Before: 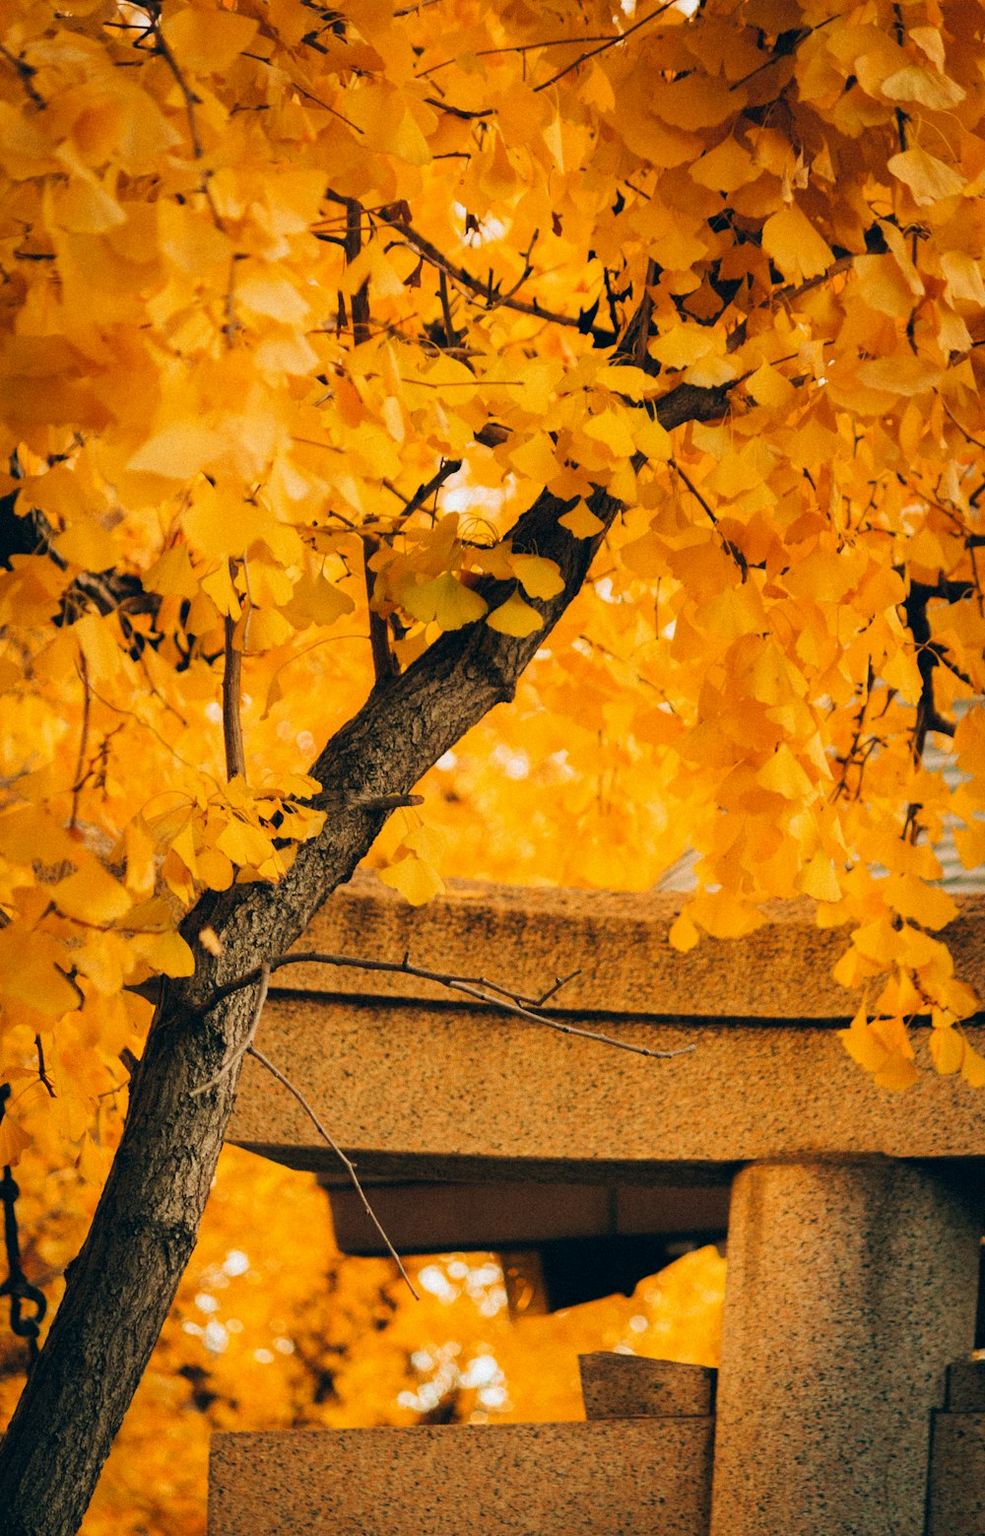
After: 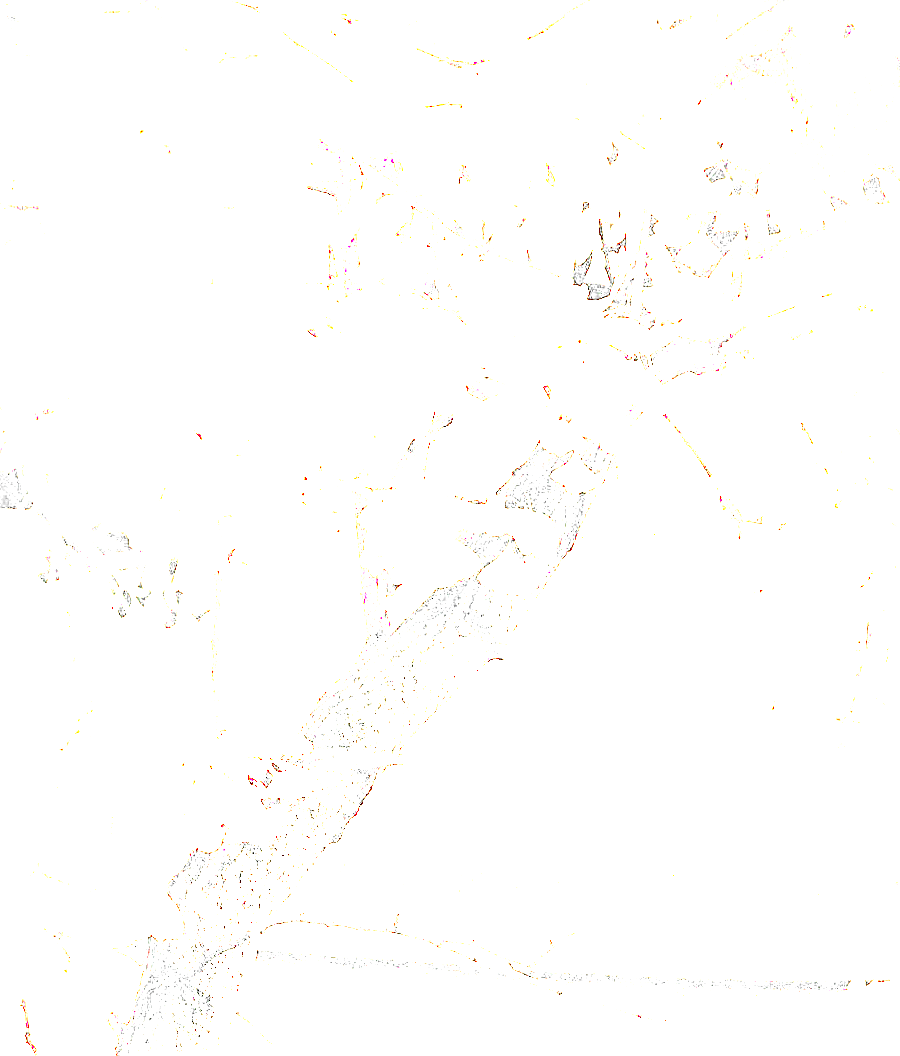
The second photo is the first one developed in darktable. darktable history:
color zones: curves: ch1 [(0, 0.831) (0.08, 0.771) (0.157, 0.268) (0.241, 0.207) (0.562, -0.005) (0.714, -0.013) (0.876, 0.01) (1, 0.831)]
crop: left 1.509%, top 3.452%, right 7.696%, bottom 28.452%
exposure: exposure 8 EV, compensate highlight preservation false
sharpen: radius 1.458, amount 0.398, threshold 1.271
